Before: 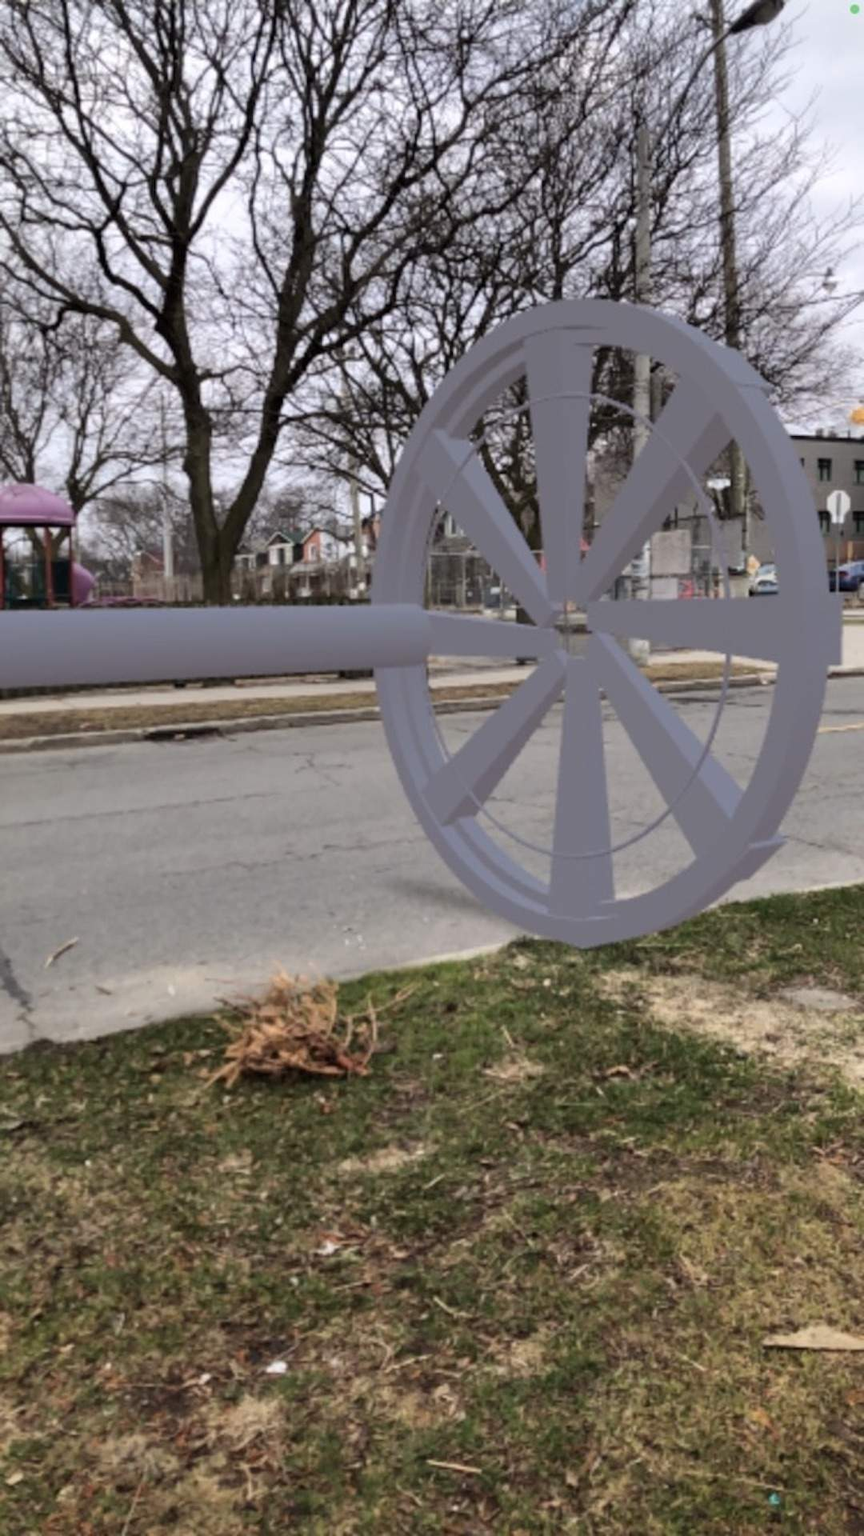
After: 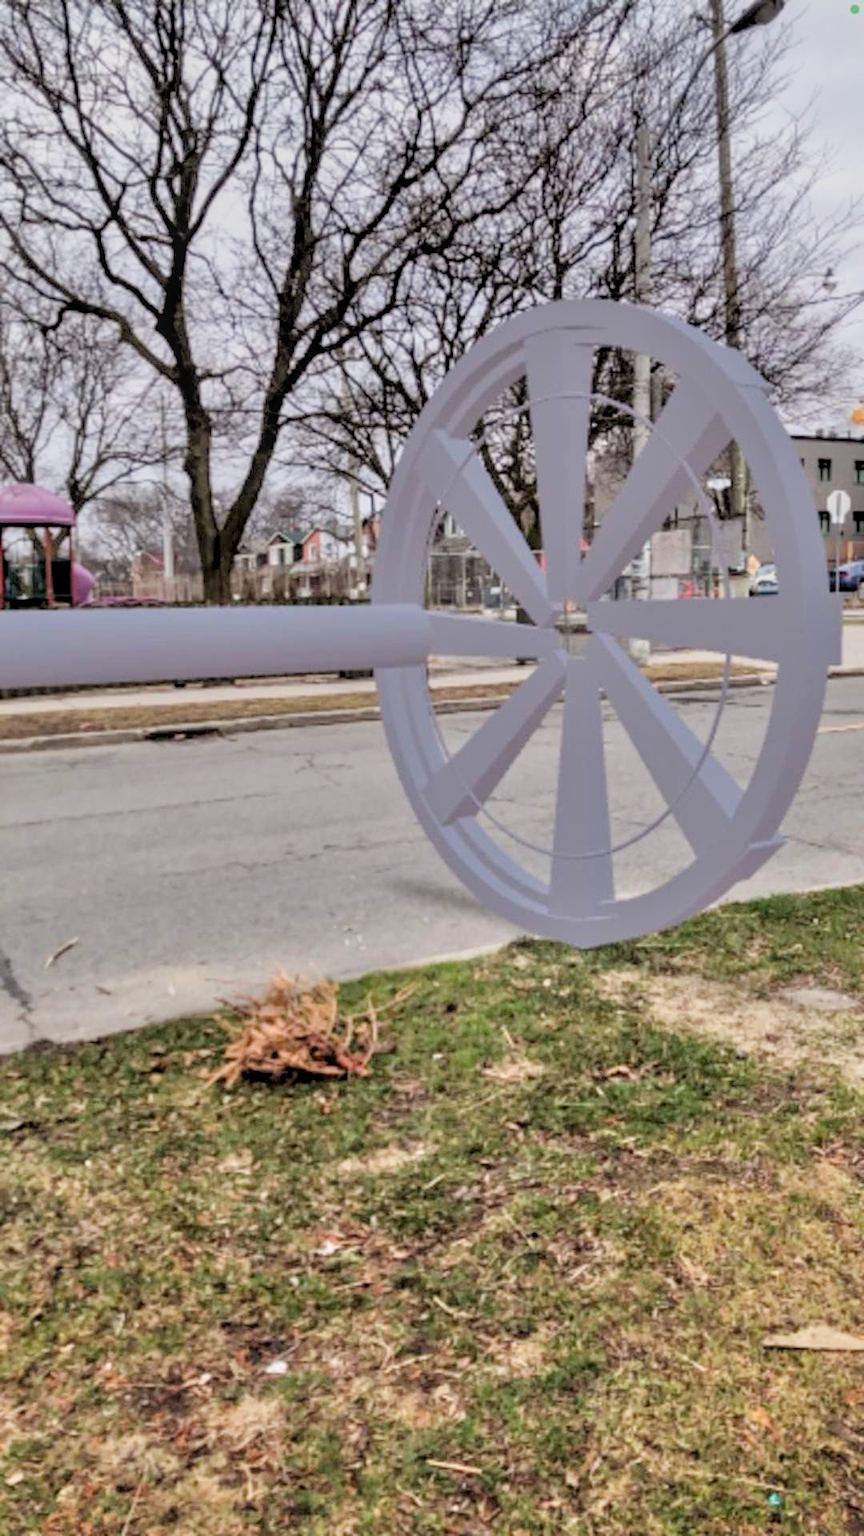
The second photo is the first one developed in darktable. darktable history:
local contrast: on, module defaults
tone equalizer: -7 EV 0.15 EV, -6 EV 0.6 EV, -5 EV 1.15 EV, -4 EV 1.33 EV, -3 EV 1.15 EV, -2 EV 0.6 EV, -1 EV 0.15 EV, mask exposure compensation -0.5 EV
filmic rgb: black relative exposure -5 EV, hardness 2.88, contrast 1.1, highlights saturation mix -20%
